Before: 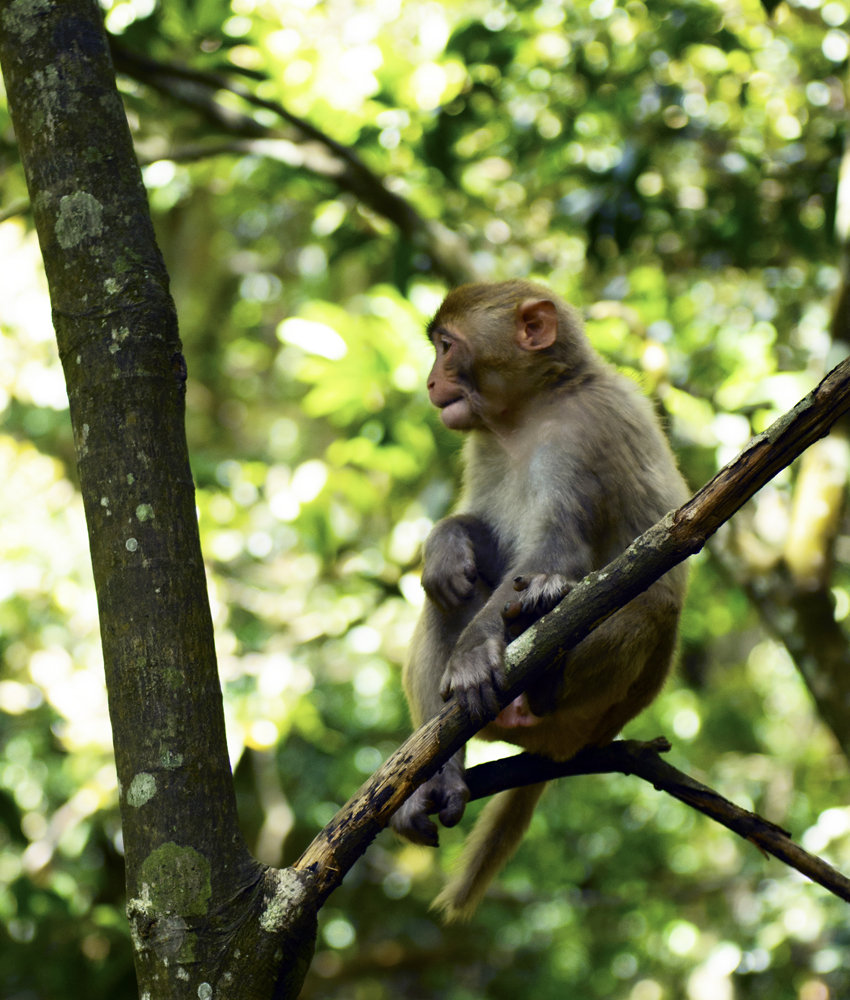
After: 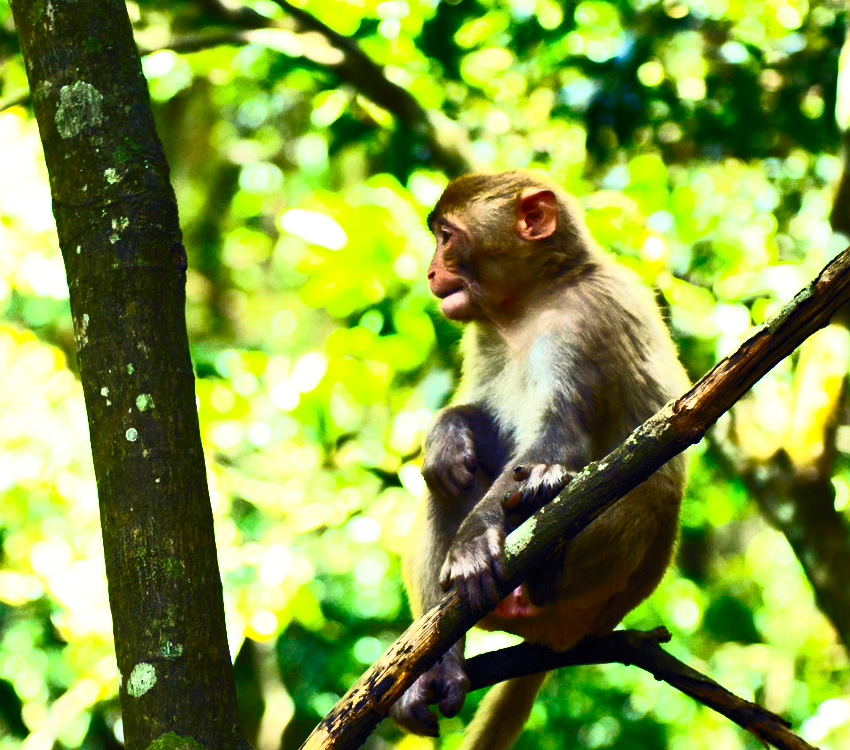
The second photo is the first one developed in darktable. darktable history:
contrast brightness saturation: contrast 0.843, brightness 0.582, saturation 0.594
velvia: on, module defaults
crop: top 11.027%, bottom 13.882%
